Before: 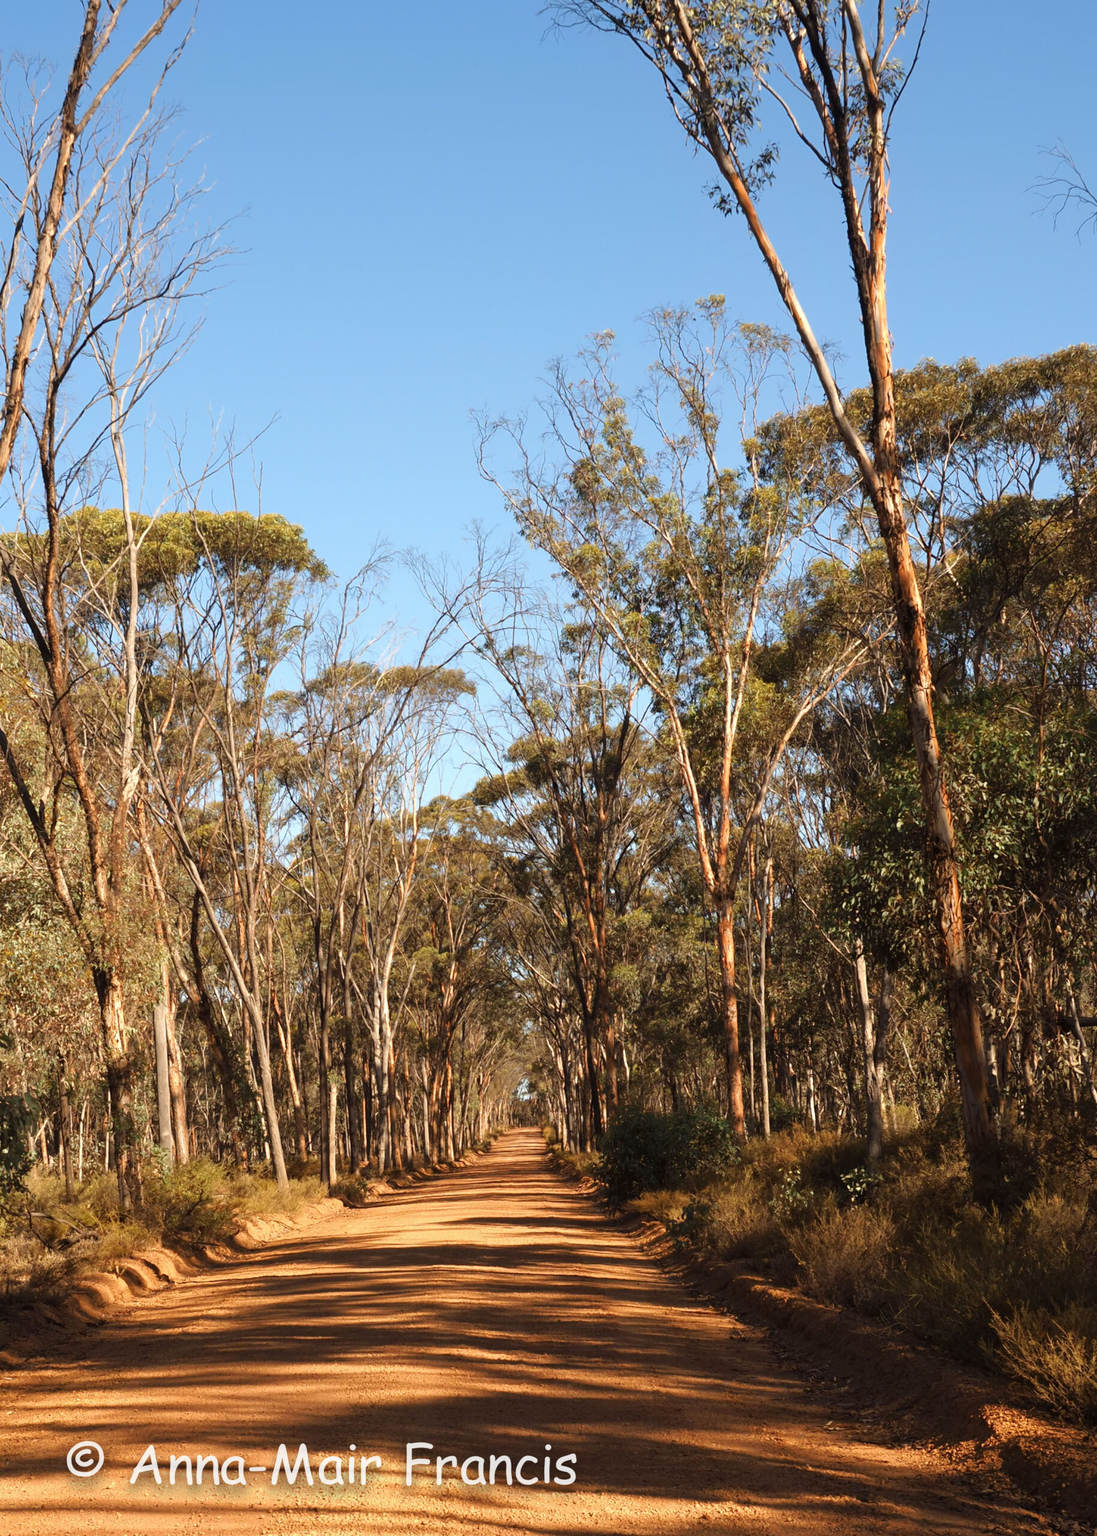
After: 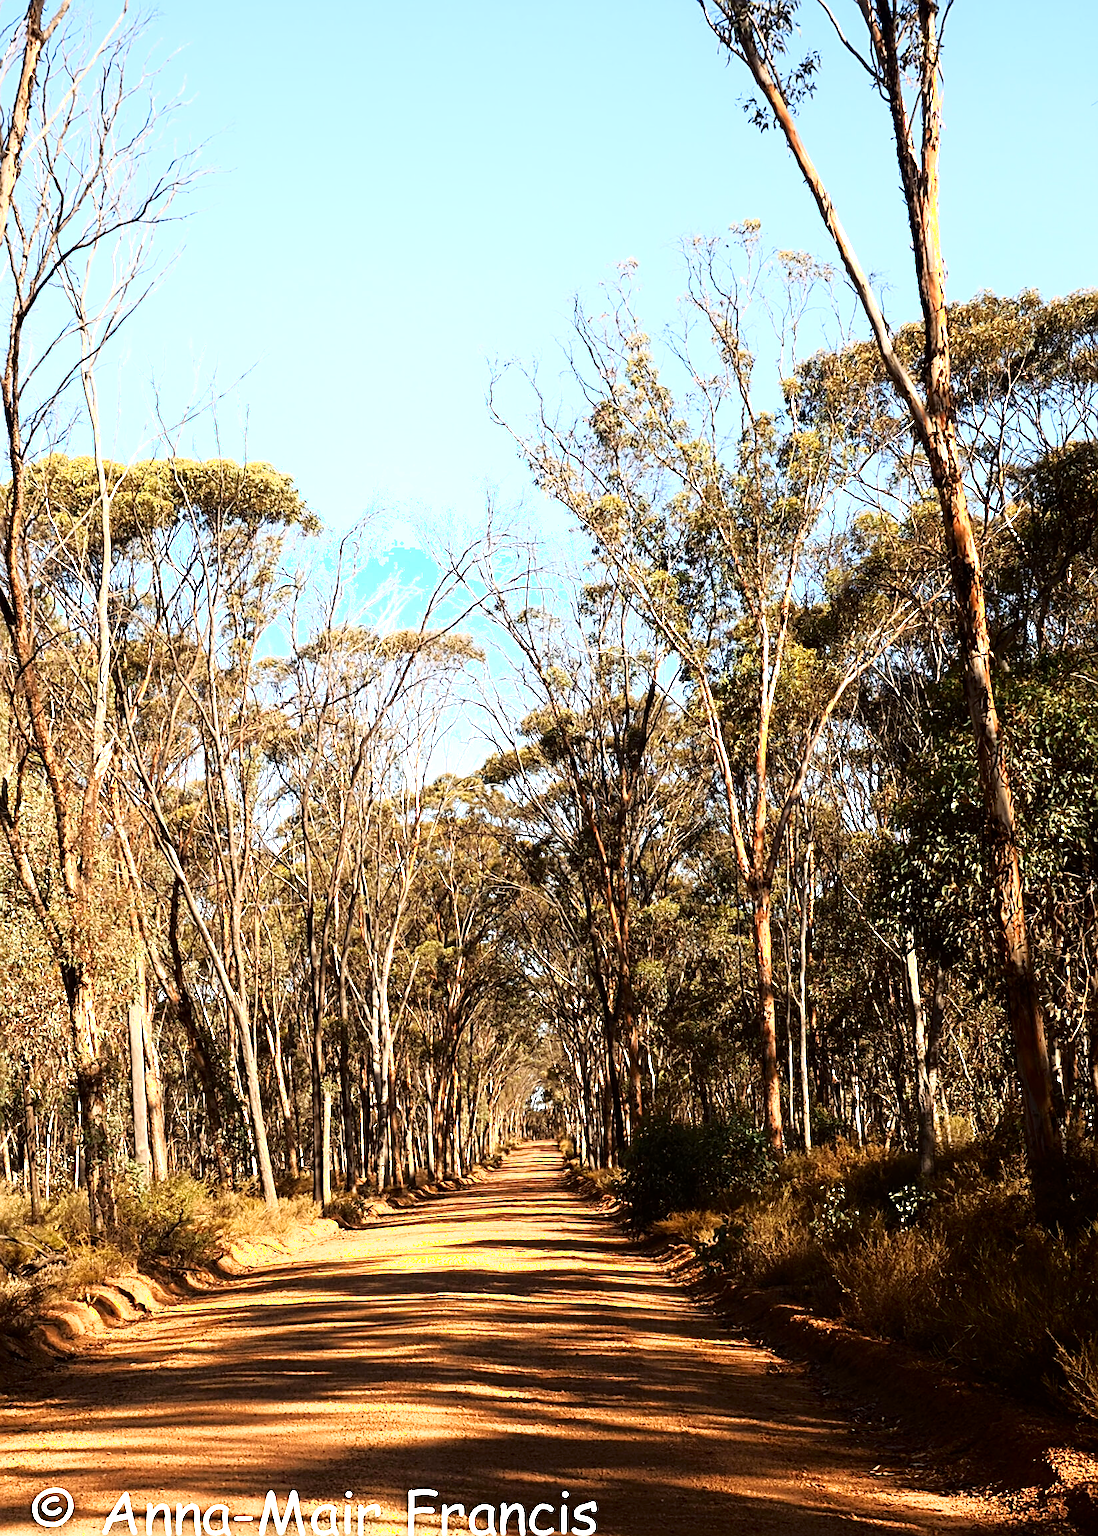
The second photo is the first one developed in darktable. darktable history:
sharpen: radius 2.678, amount 0.67
contrast brightness saturation: contrast 0.037, saturation 0.072
crop: left 3.446%, top 6.351%, right 6.094%, bottom 3.26%
tone equalizer: -8 EV -0.773 EV, -7 EV -0.735 EV, -6 EV -0.635 EV, -5 EV -0.376 EV, -3 EV 0.386 EV, -2 EV 0.6 EV, -1 EV 0.677 EV, +0 EV 0.749 EV
shadows and highlights: shadows -62.26, white point adjustment -5.1, highlights 60.41
